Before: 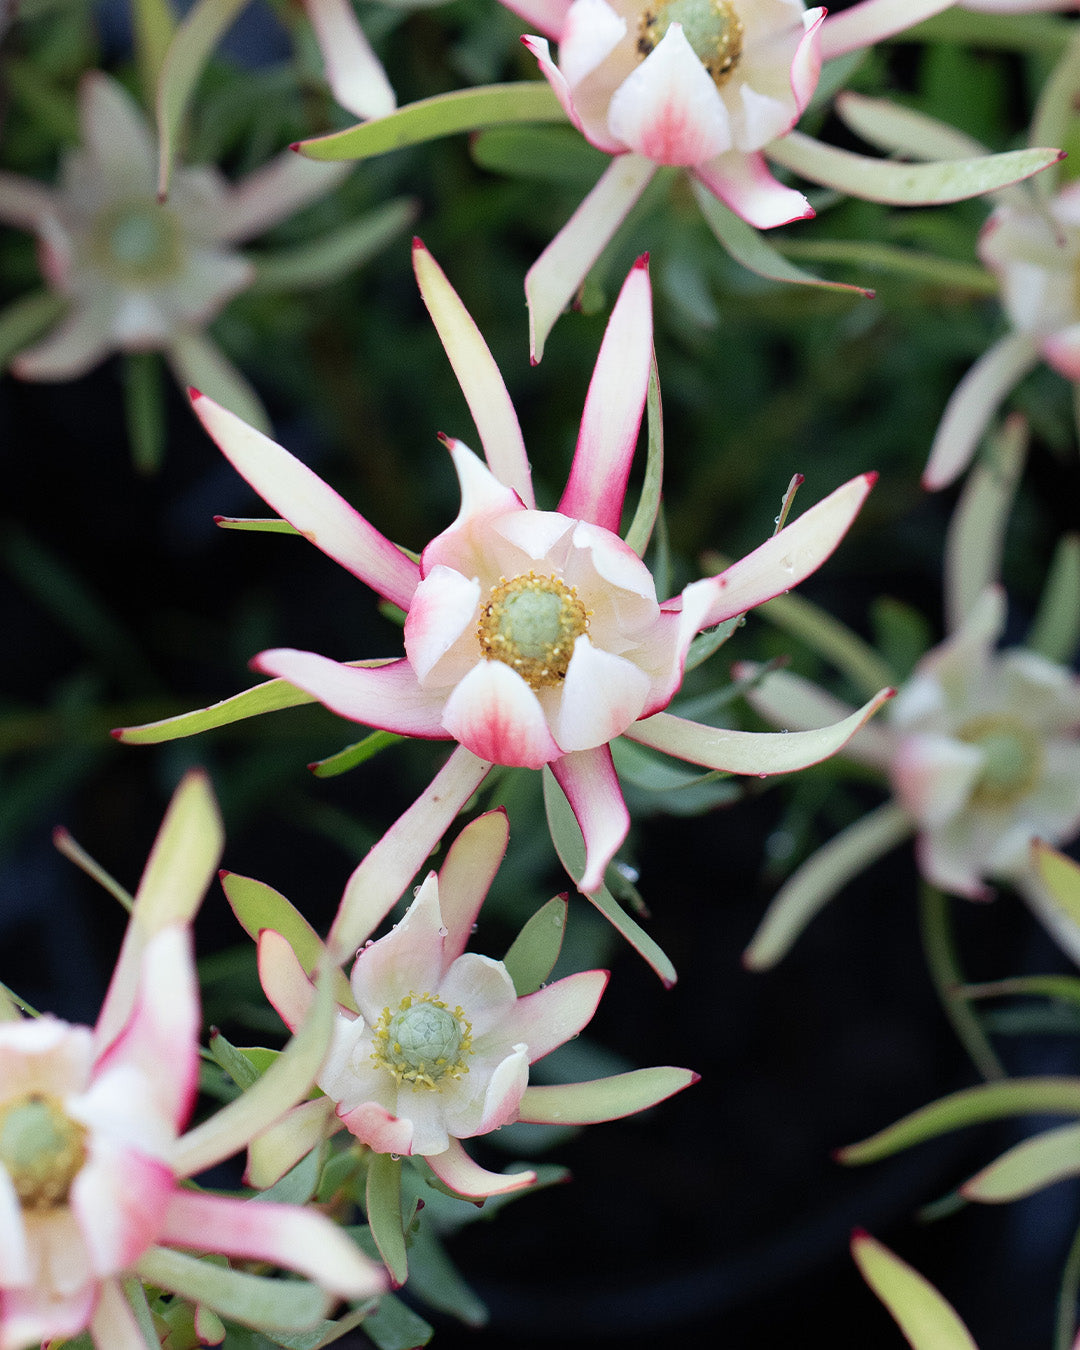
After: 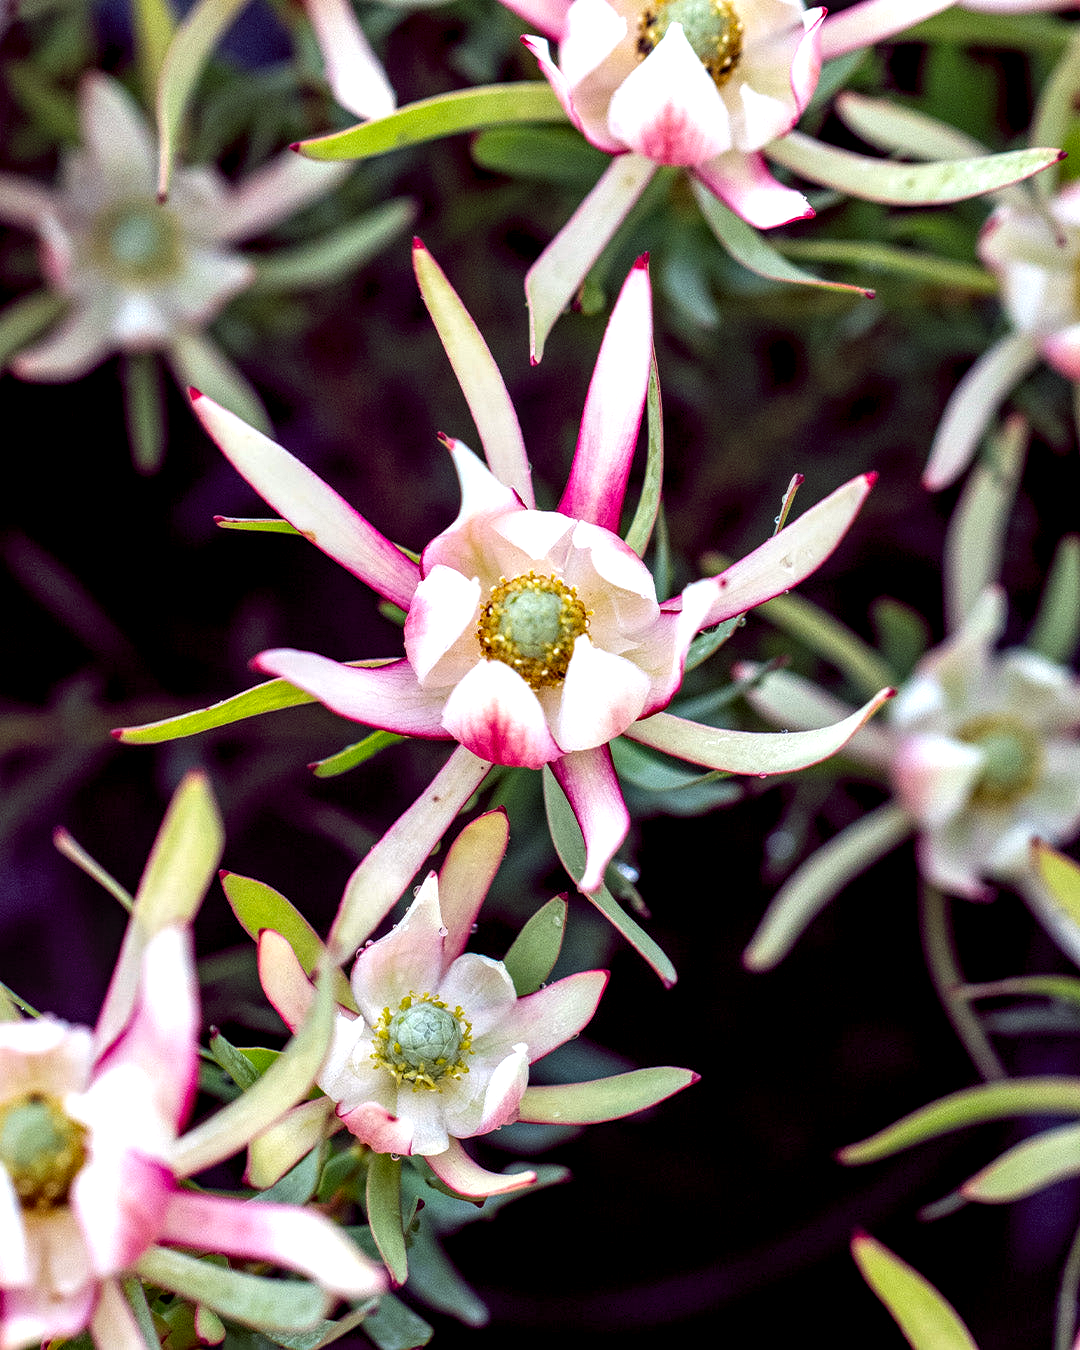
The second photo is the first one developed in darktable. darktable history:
local contrast: highlights 16%, detail 187%
color balance rgb: global offset › chroma 0.276%, global offset › hue 318.13°, perceptual saturation grading › global saturation 31.091%, perceptual brilliance grading › highlights 11.265%, global vibrance 20%
